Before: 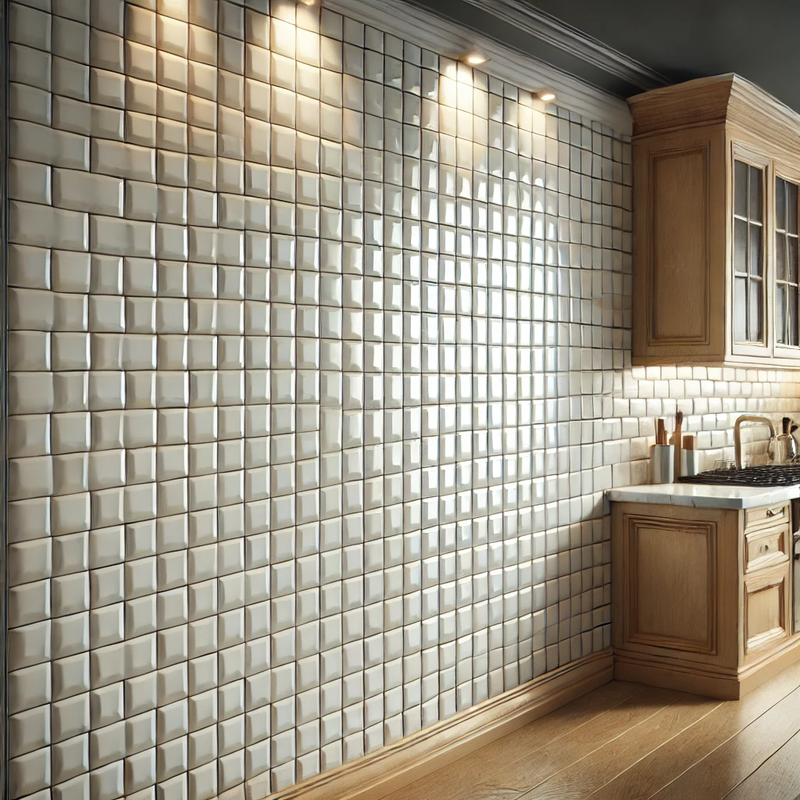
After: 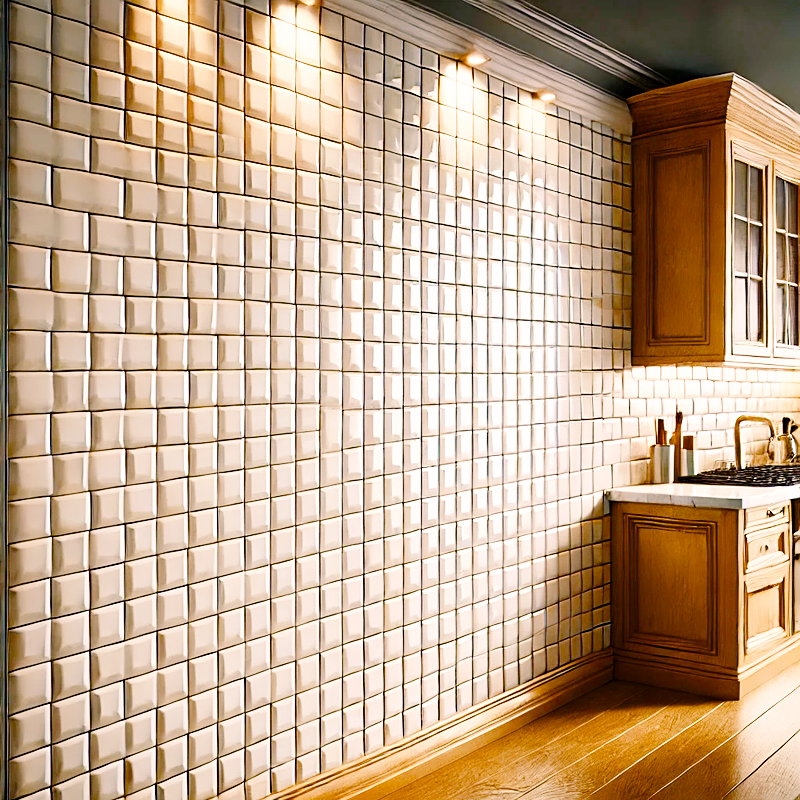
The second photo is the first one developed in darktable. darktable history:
color balance rgb: highlights gain › chroma 4.584%, highlights gain › hue 31.75°, global offset › luminance -0.468%, perceptual saturation grading › global saturation 20%, perceptual saturation grading › highlights -25.246%, perceptual saturation grading › shadows 50.218%, global vibrance 16.184%, saturation formula JzAzBz (2021)
base curve: curves: ch0 [(0, 0) (0.008, 0.007) (0.022, 0.029) (0.048, 0.089) (0.092, 0.197) (0.191, 0.399) (0.275, 0.534) (0.357, 0.65) (0.477, 0.78) (0.542, 0.833) (0.799, 0.973) (1, 1)], preserve colors none
sharpen: on, module defaults
